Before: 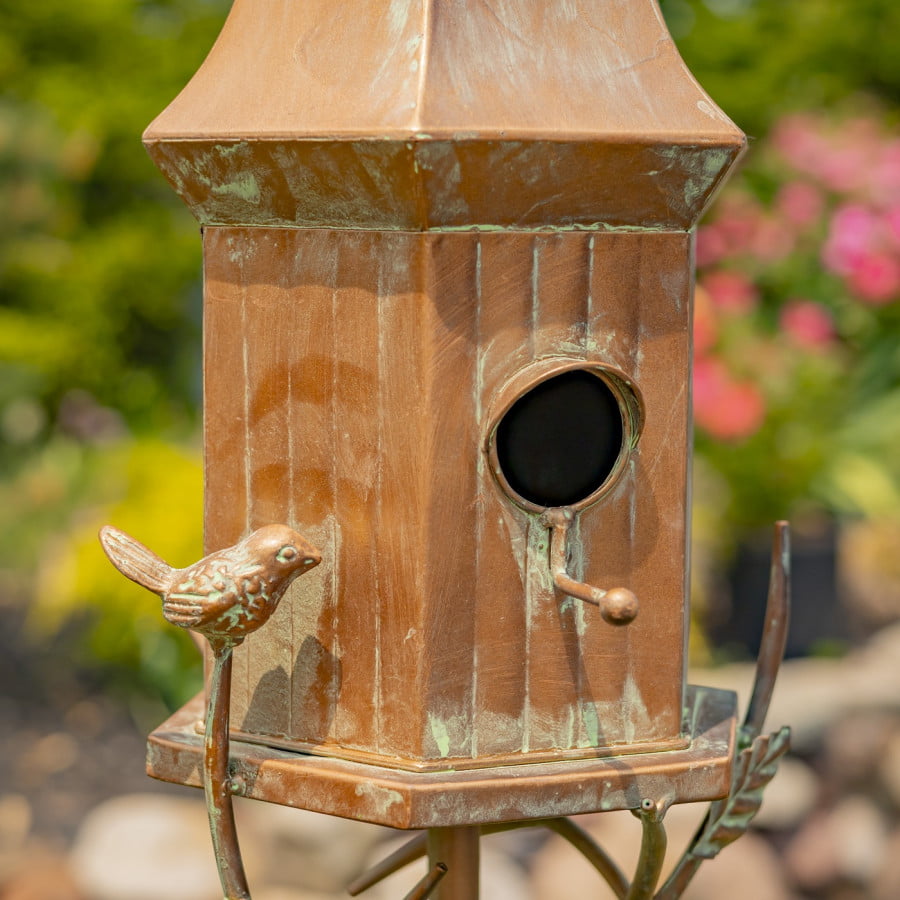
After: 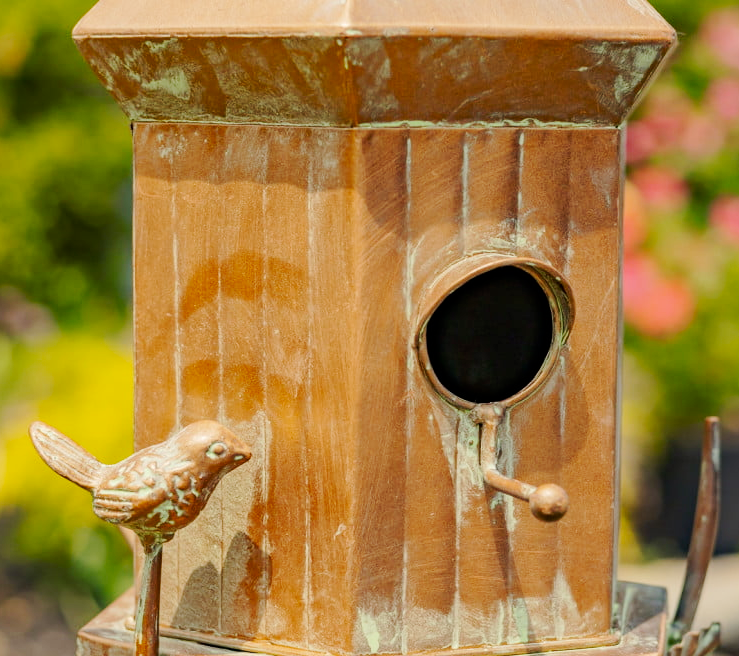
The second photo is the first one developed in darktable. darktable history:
crop: left 7.856%, top 11.612%, right 9.98%, bottom 15.402%
tone curve: curves: ch0 [(0, 0) (0.037, 0.011) (0.131, 0.108) (0.279, 0.279) (0.476, 0.554) (0.617, 0.693) (0.704, 0.77) (0.813, 0.852) (0.916, 0.924) (1, 0.993)]; ch1 [(0, 0) (0.318, 0.278) (0.444, 0.427) (0.493, 0.492) (0.508, 0.502) (0.534, 0.529) (0.562, 0.563) (0.626, 0.662) (0.746, 0.764) (1, 1)]; ch2 [(0, 0) (0.316, 0.292) (0.381, 0.37) (0.423, 0.448) (0.476, 0.492) (0.502, 0.498) (0.522, 0.518) (0.533, 0.532) (0.586, 0.631) (0.634, 0.663) (0.7, 0.7) (0.861, 0.808) (1, 0.951)], preserve colors none
color correction: highlights b* 2.94
